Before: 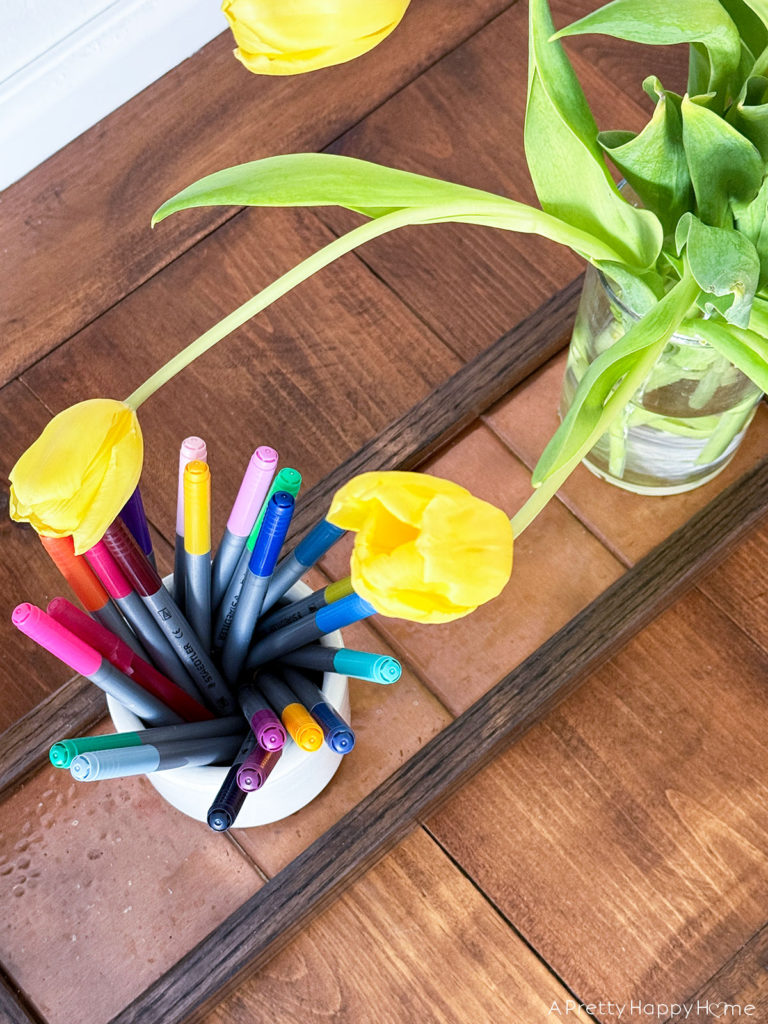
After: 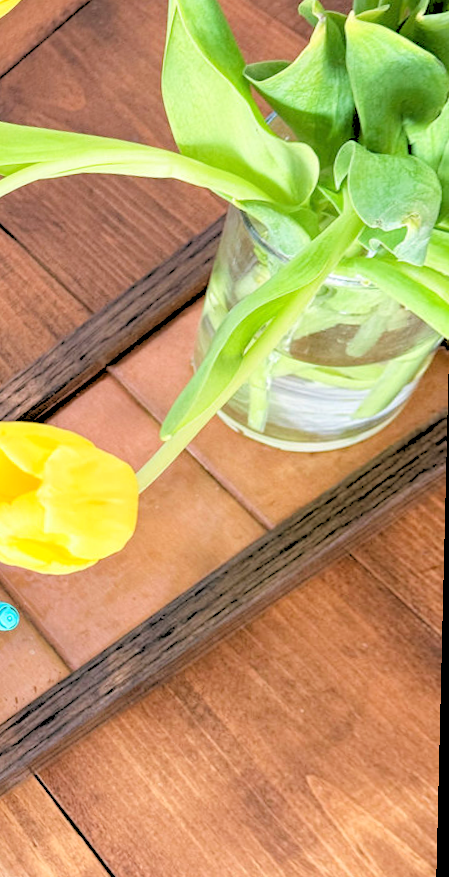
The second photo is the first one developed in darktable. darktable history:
rgb levels: levels [[0.027, 0.429, 0.996], [0, 0.5, 1], [0, 0.5, 1]]
crop: left 41.402%
rotate and perspective: rotation 1.69°, lens shift (vertical) -0.023, lens shift (horizontal) -0.291, crop left 0.025, crop right 0.988, crop top 0.092, crop bottom 0.842
